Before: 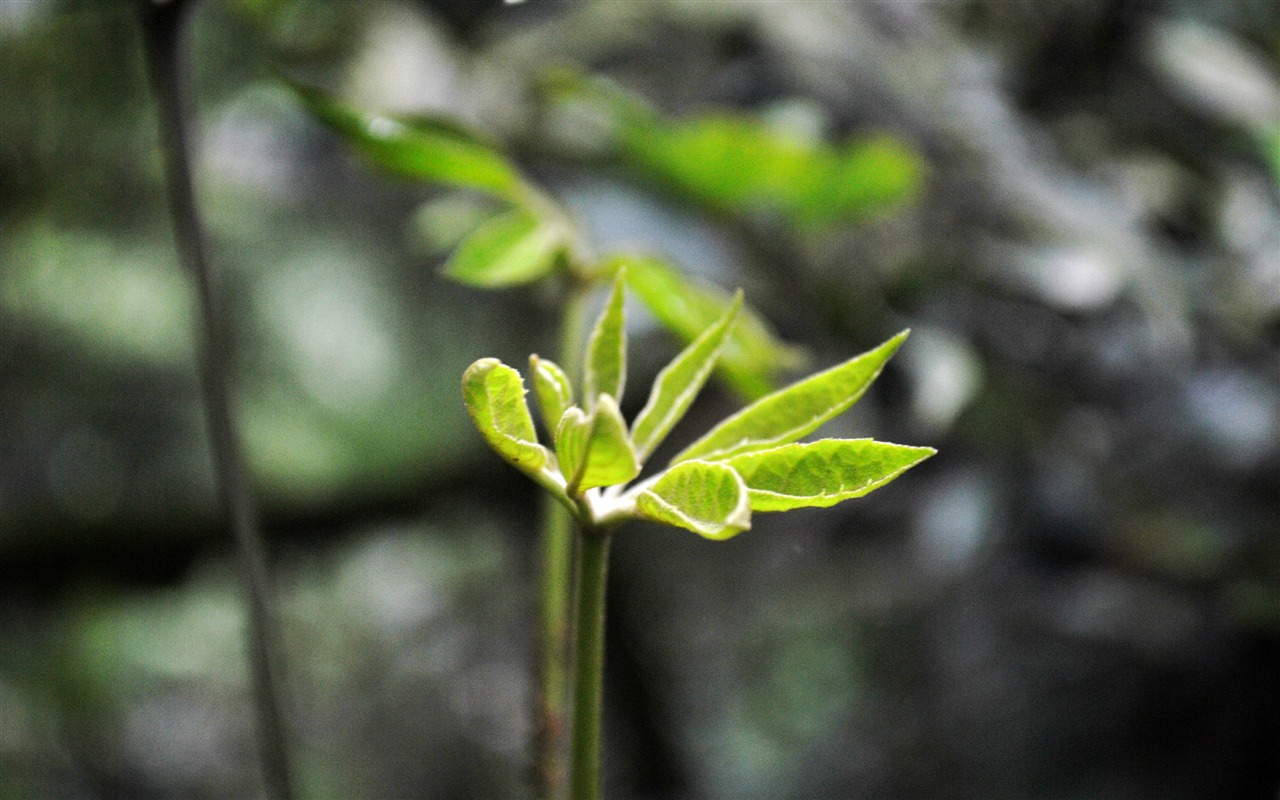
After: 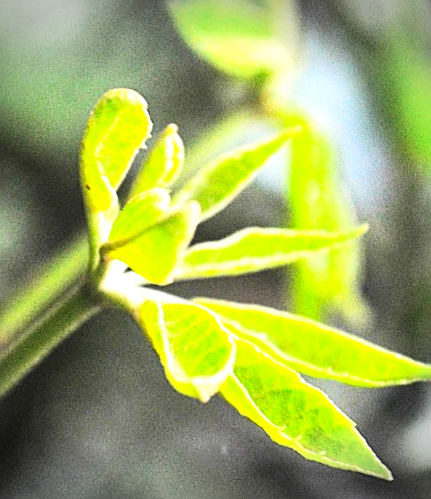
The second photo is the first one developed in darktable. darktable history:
exposure: black level correction -0.002, exposure 1.11 EV, compensate exposure bias true, compensate highlight preservation false
base curve: curves: ch0 [(0, 0) (0.472, 0.508) (1, 1)], preserve colors none
sharpen: on, module defaults
crop and rotate: angle -45.02°, top 16.598%, right 0.8%, bottom 11.601%
vignetting: fall-off start 89.26%, fall-off radius 42.95%, width/height ratio 1.159, unbound false
contrast brightness saturation: contrast 0.2, brightness 0.165, saturation 0.227
local contrast: detail 114%
